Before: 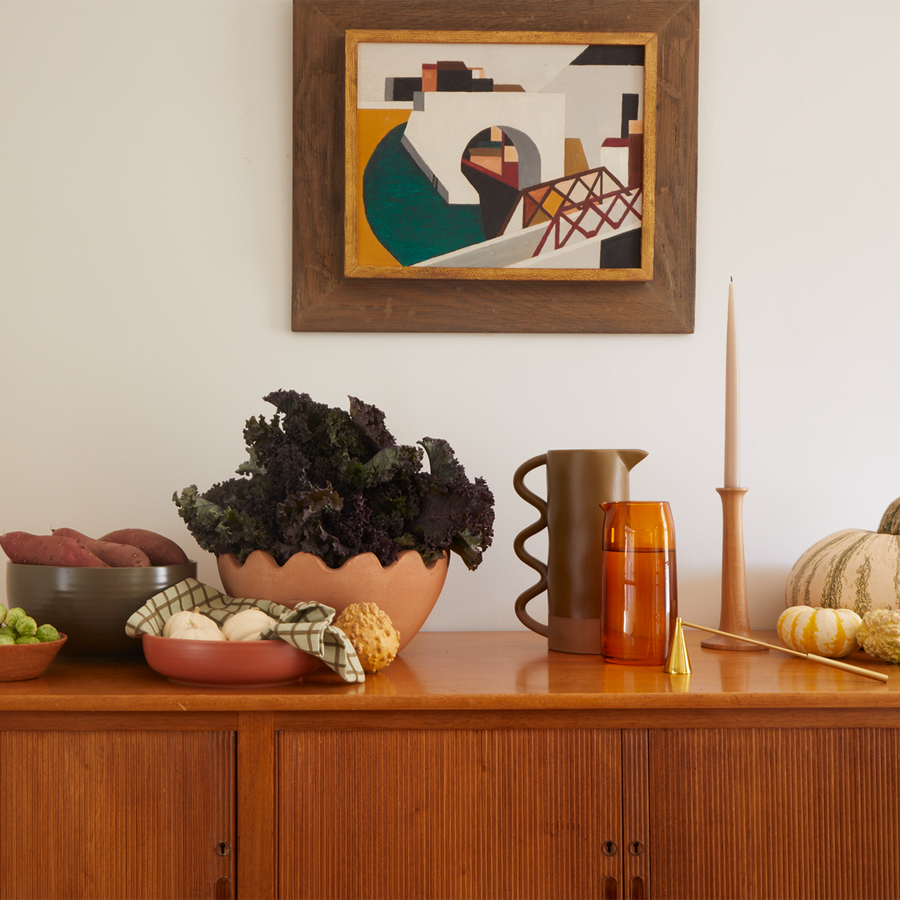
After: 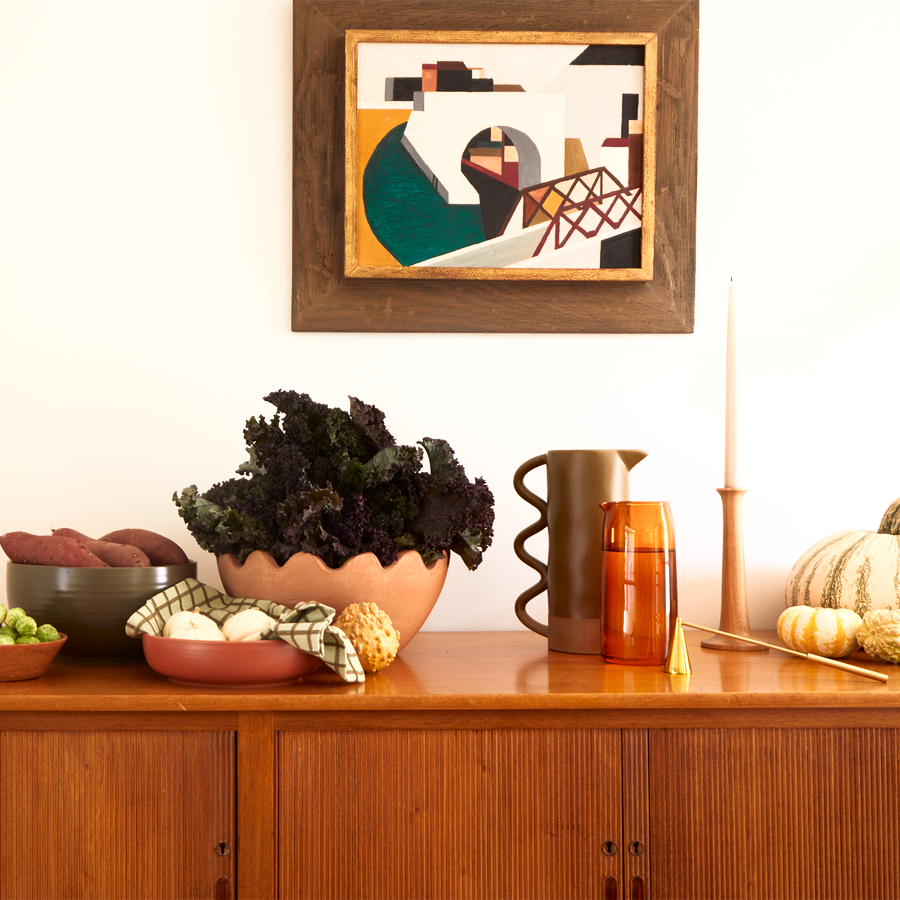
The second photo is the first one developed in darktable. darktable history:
velvia: strength 17.31%
shadows and highlights: shadows -61.05, white point adjustment -5.29, highlights 61.14
exposure: exposure 0.6 EV, compensate exposure bias true, compensate highlight preservation false
